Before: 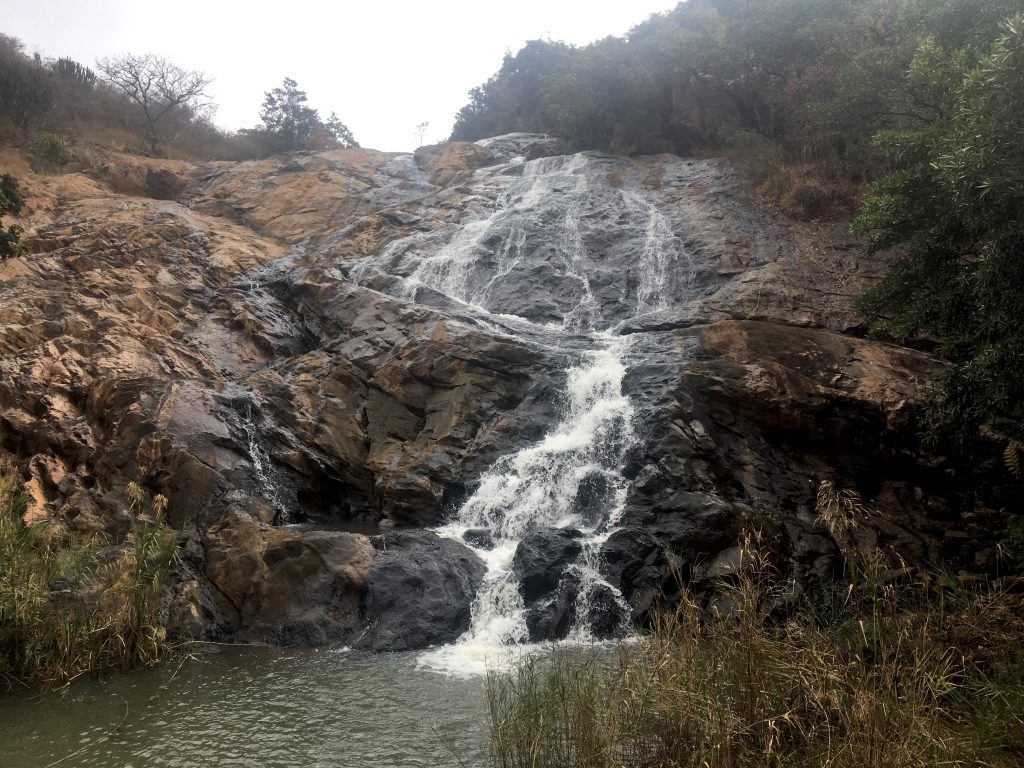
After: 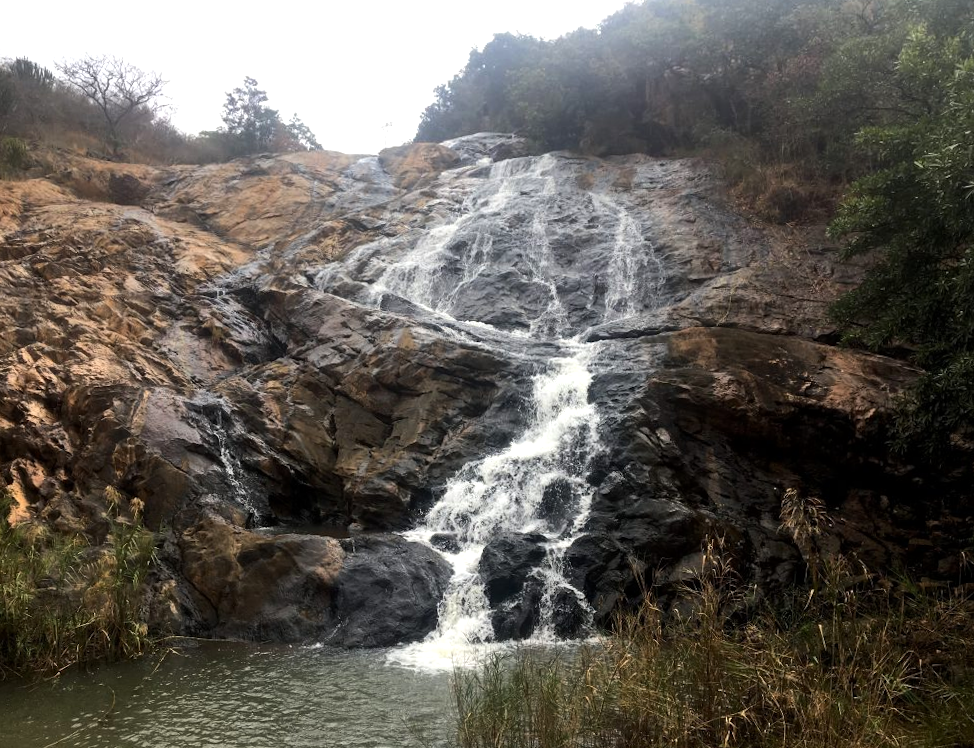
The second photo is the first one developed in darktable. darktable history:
contrast brightness saturation: saturation 0.13
tone equalizer: -8 EV -0.417 EV, -7 EV -0.389 EV, -6 EV -0.333 EV, -5 EV -0.222 EV, -3 EV 0.222 EV, -2 EV 0.333 EV, -1 EV 0.389 EV, +0 EV 0.417 EV, edges refinement/feathering 500, mask exposure compensation -1.57 EV, preserve details no
rotate and perspective: rotation 0.074°, lens shift (vertical) 0.096, lens shift (horizontal) -0.041, crop left 0.043, crop right 0.952, crop top 0.024, crop bottom 0.979
